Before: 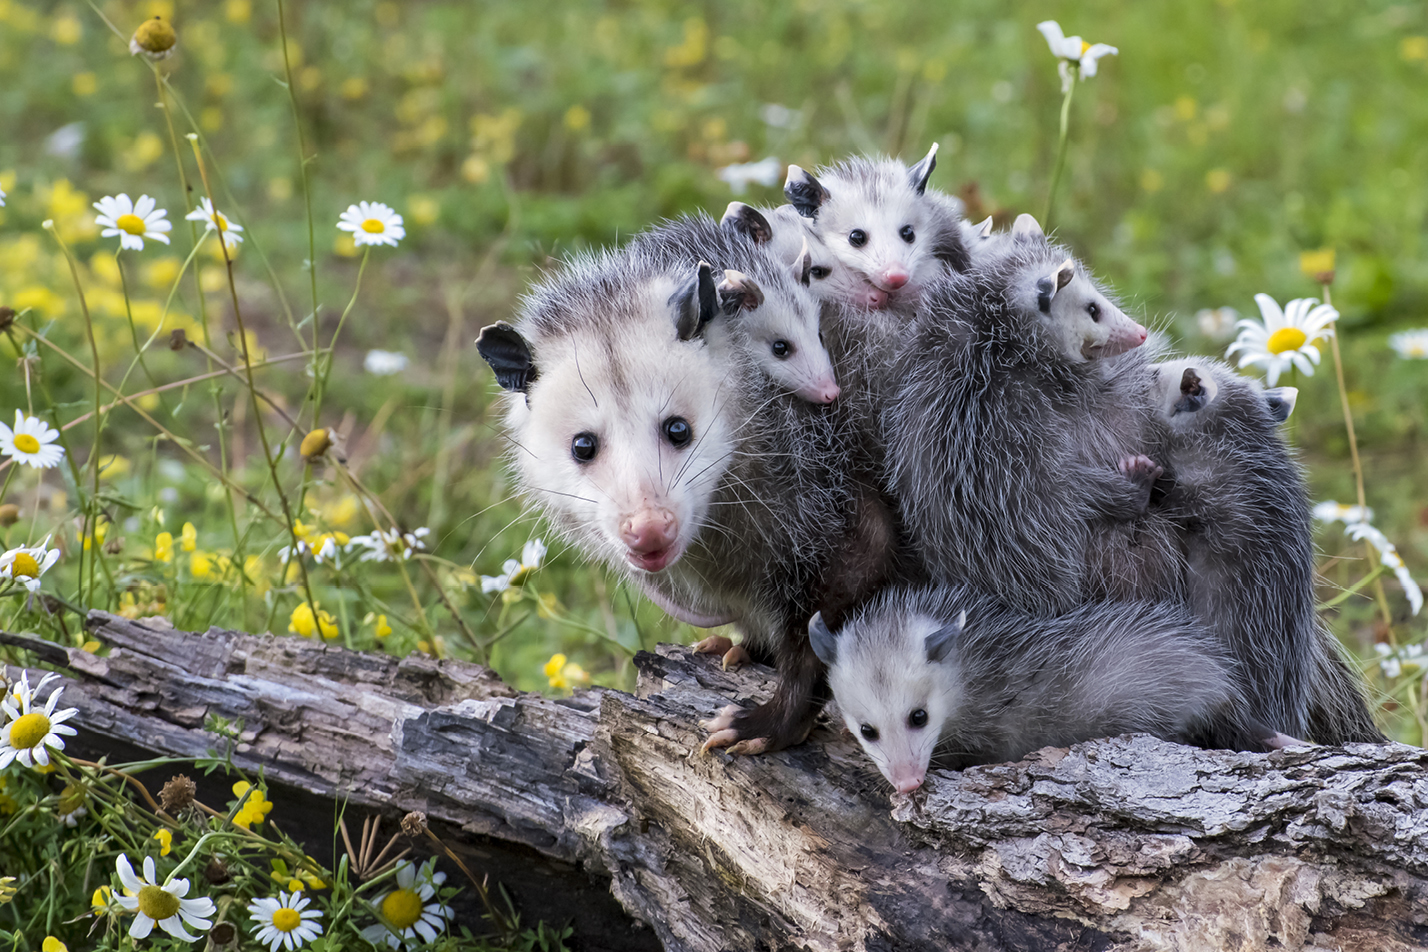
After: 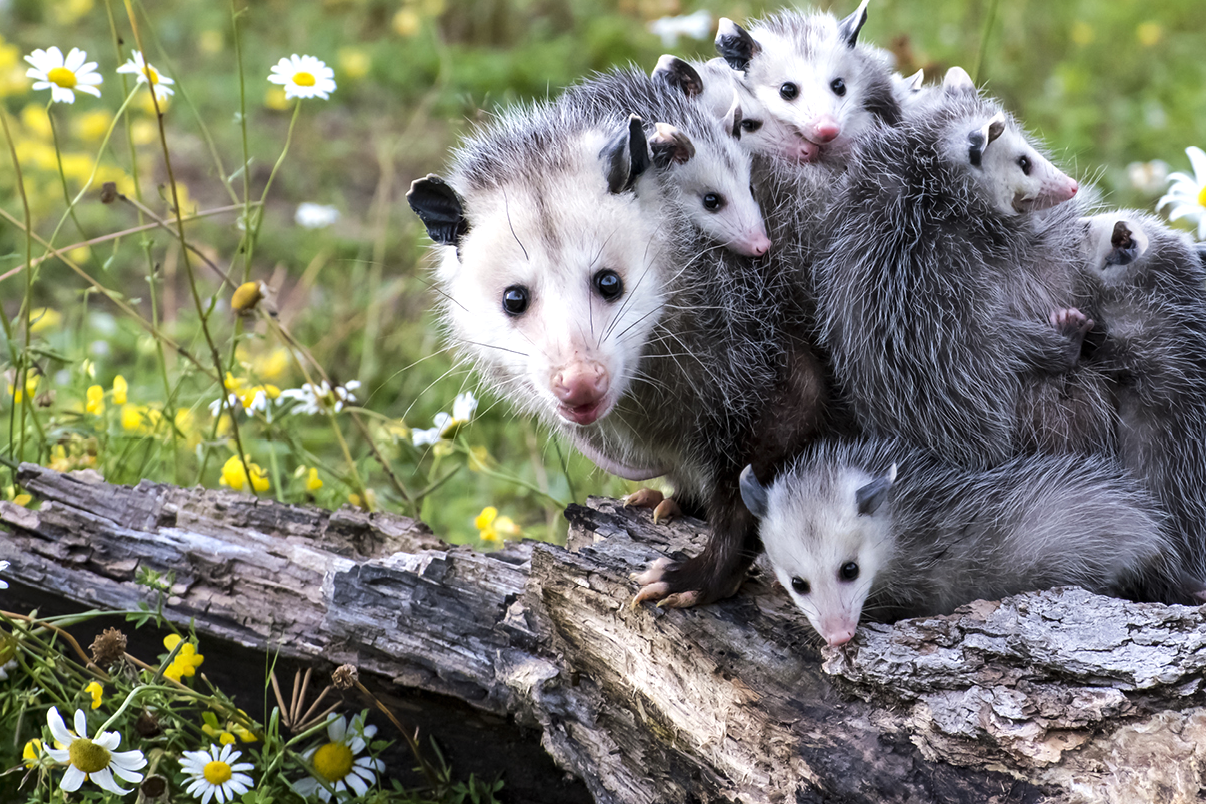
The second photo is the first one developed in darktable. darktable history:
crop and rotate: left 4.842%, top 15.51%, right 10.668%
tone equalizer: -8 EV -0.417 EV, -7 EV -0.389 EV, -6 EV -0.333 EV, -5 EV -0.222 EV, -3 EV 0.222 EV, -2 EV 0.333 EV, -1 EV 0.389 EV, +0 EV 0.417 EV, edges refinement/feathering 500, mask exposure compensation -1.25 EV, preserve details no
